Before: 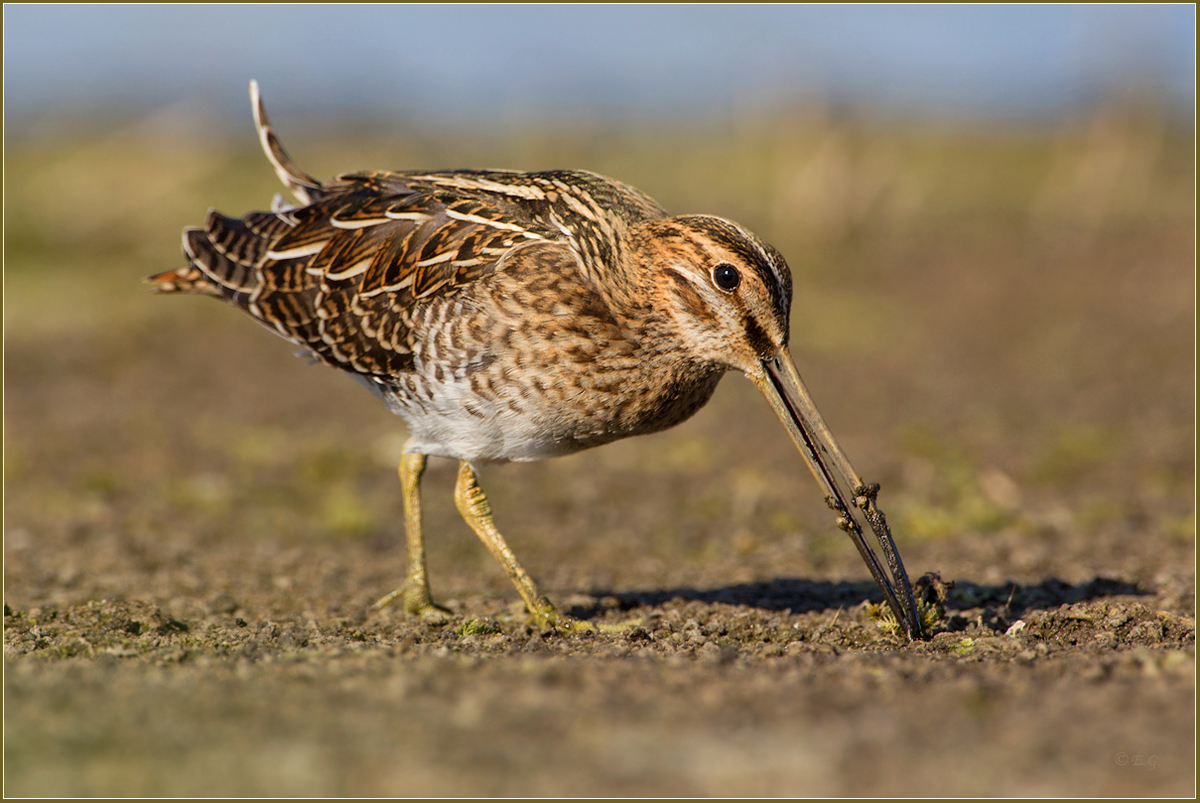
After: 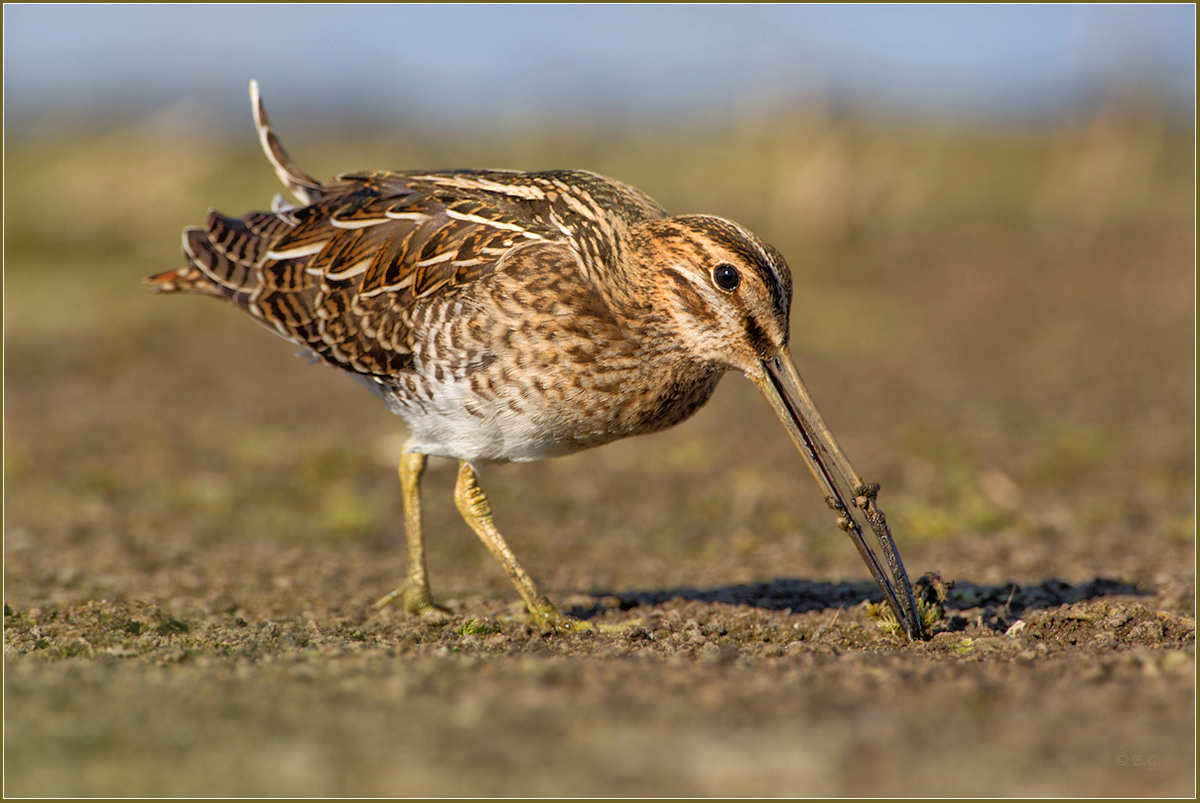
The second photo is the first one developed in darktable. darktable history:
tone equalizer: -8 EV -0.528 EV, -7 EV -0.3 EV, -6 EV -0.098 EV, -5 EV 0.434 EV, -4 EV 0.949 EV, -3 EV 0.788 EV, -2 EV -0.009 EV, -1 EV 0.128 EV, +0 EV -0.02 EV
